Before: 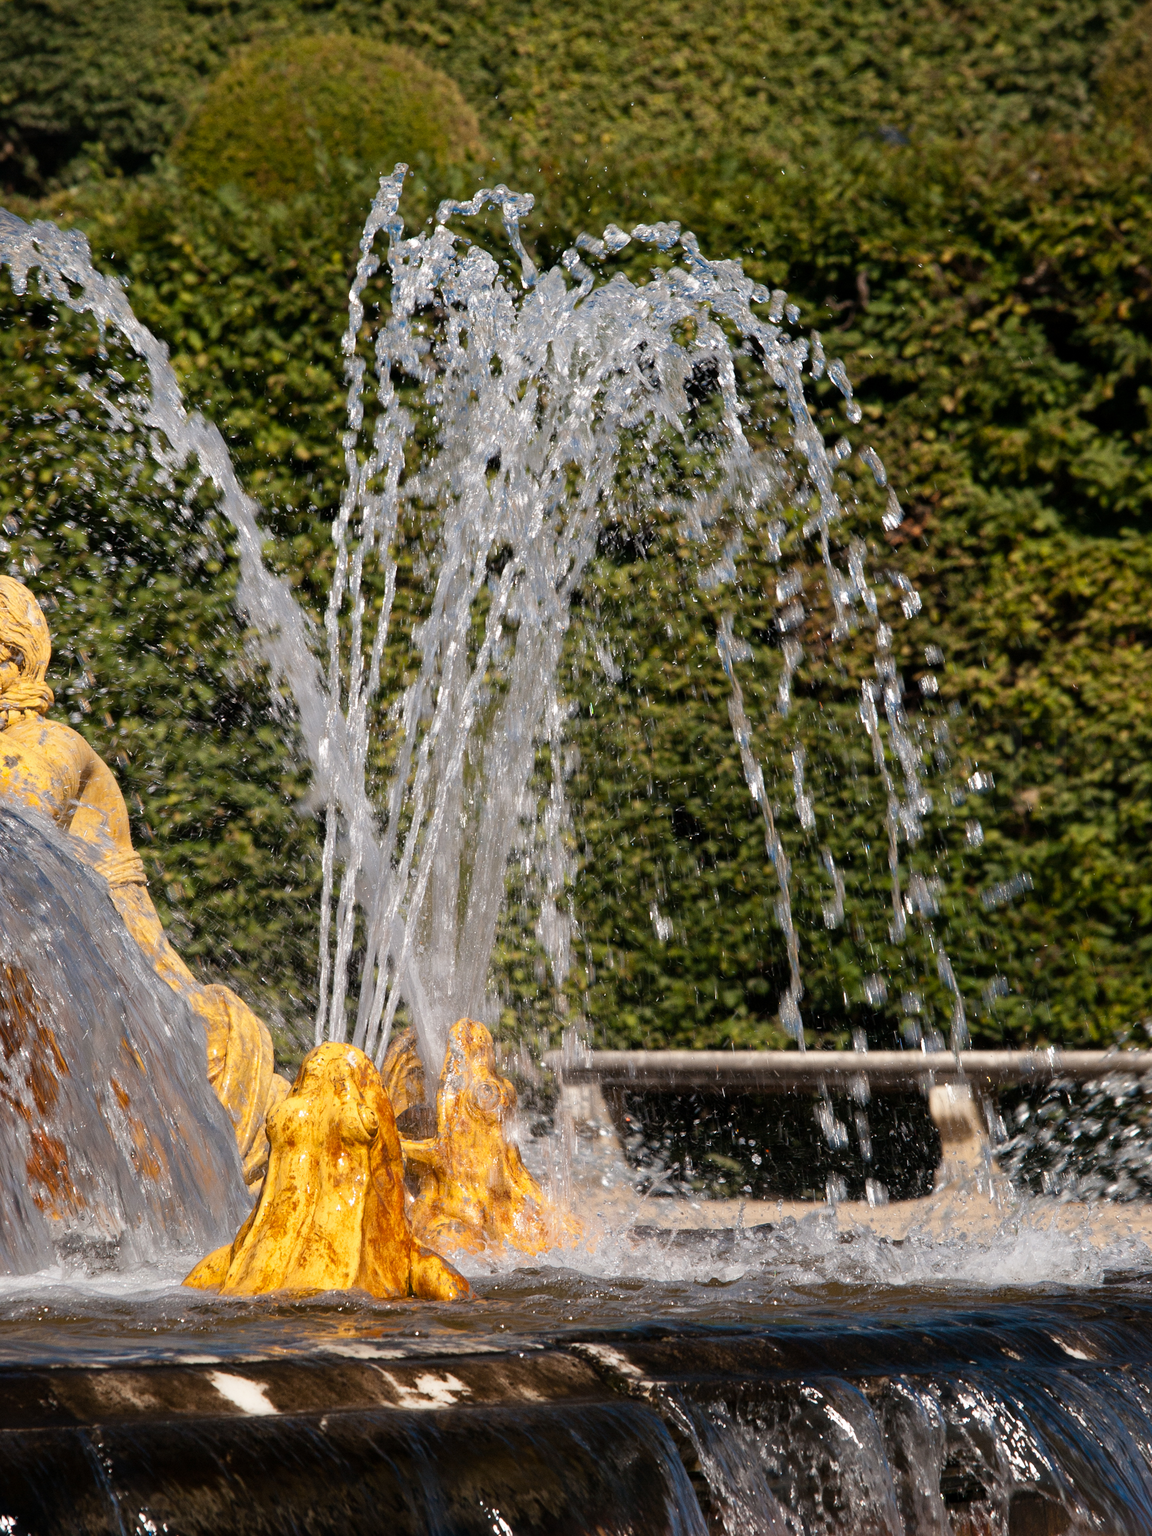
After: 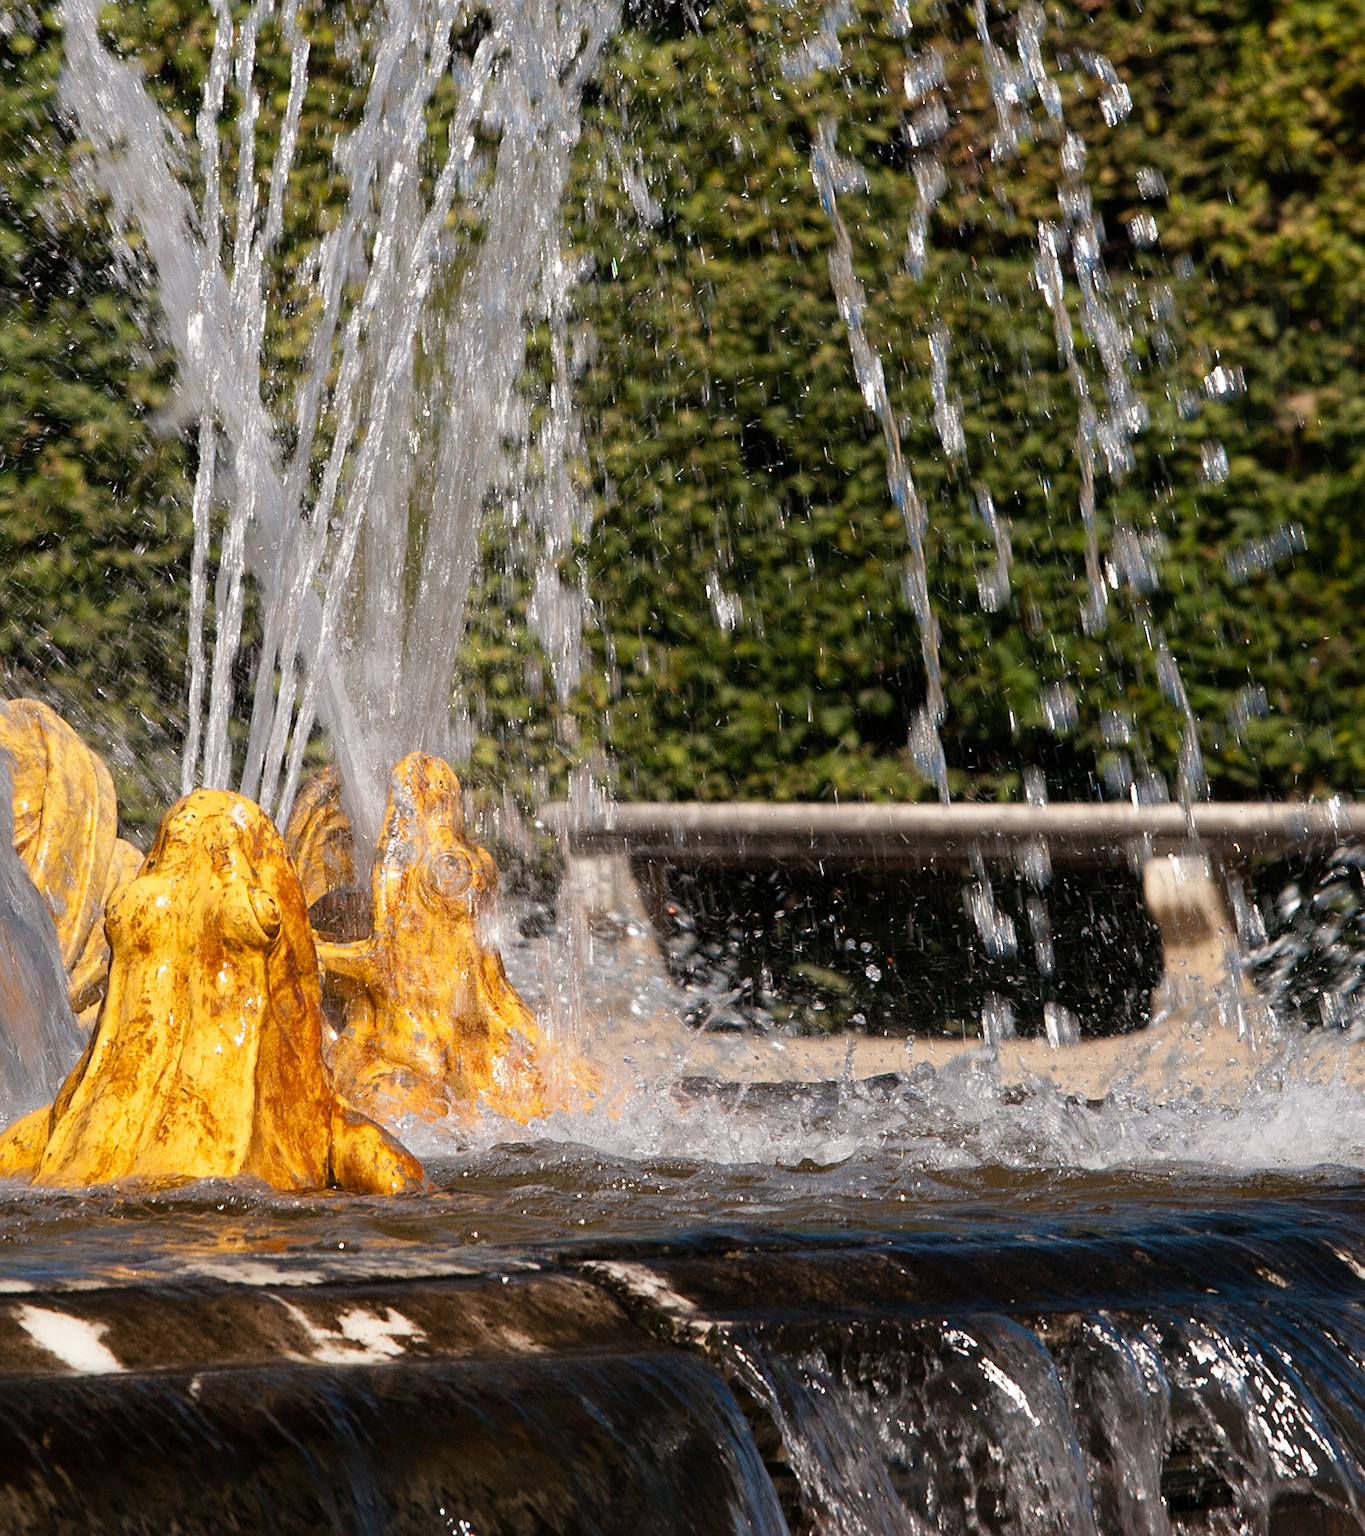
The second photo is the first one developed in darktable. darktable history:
sharpen: amount 0.2
crop and rotate: left 17.299%, top 35.115%, right 7.015%, bottom 1.024%
